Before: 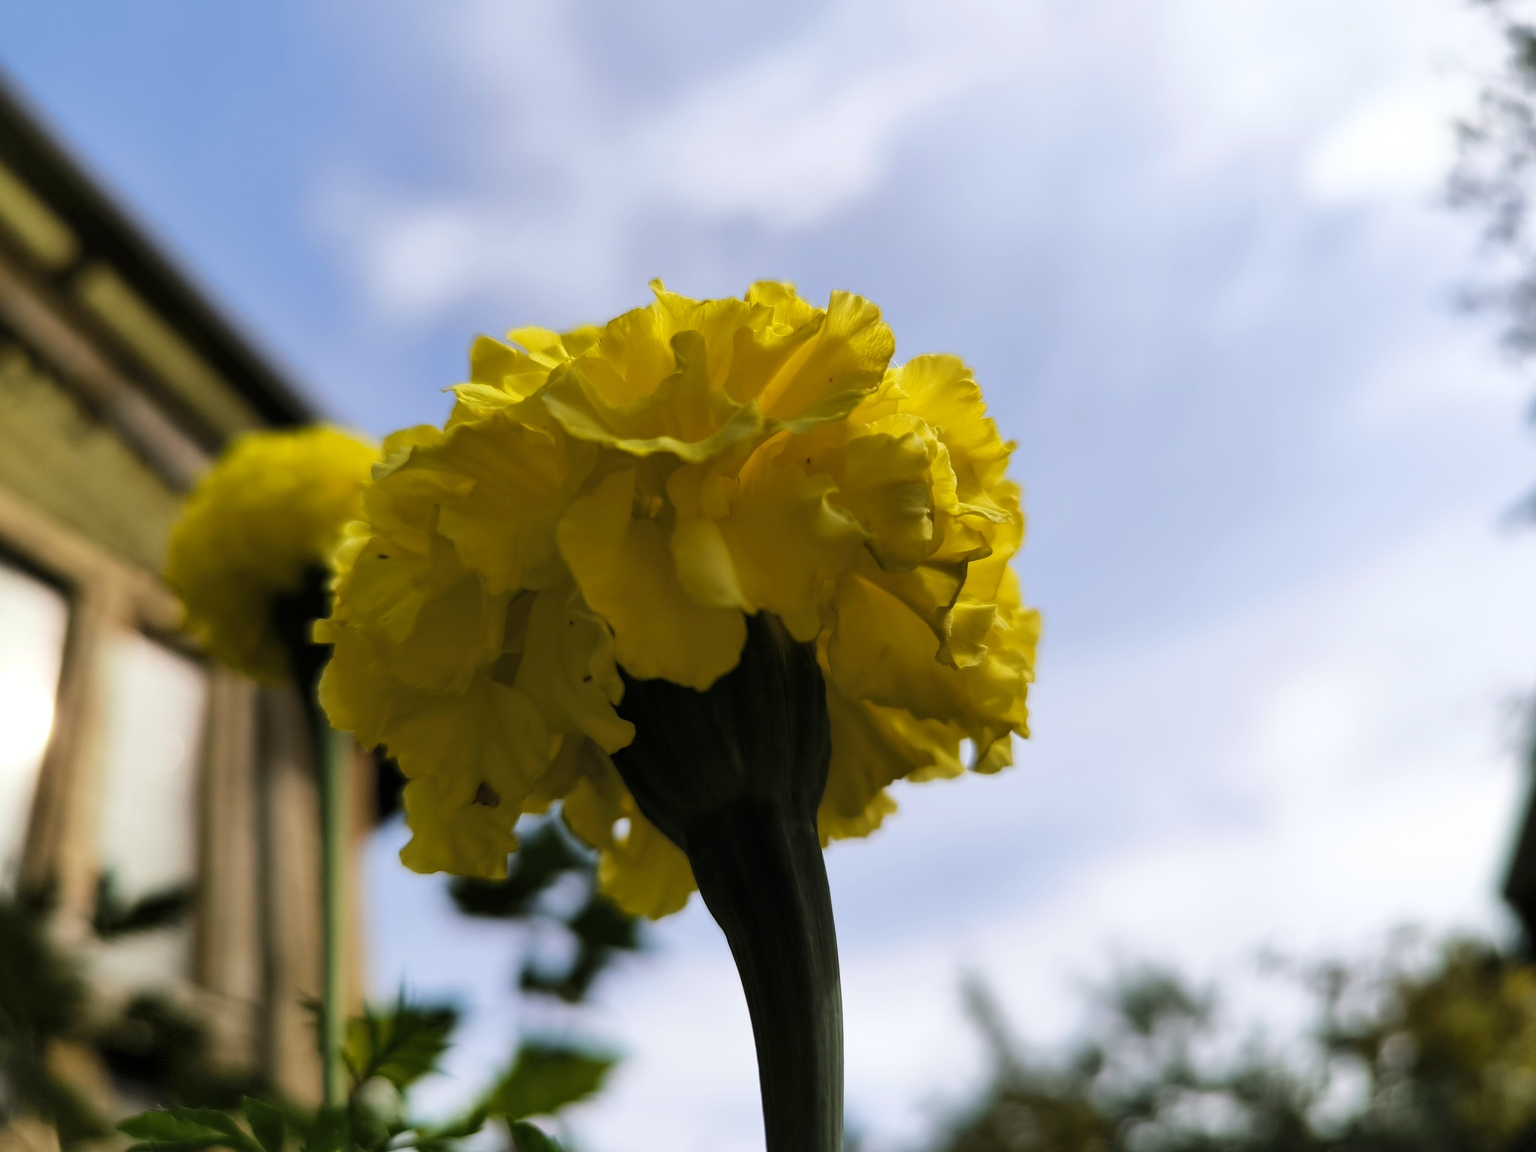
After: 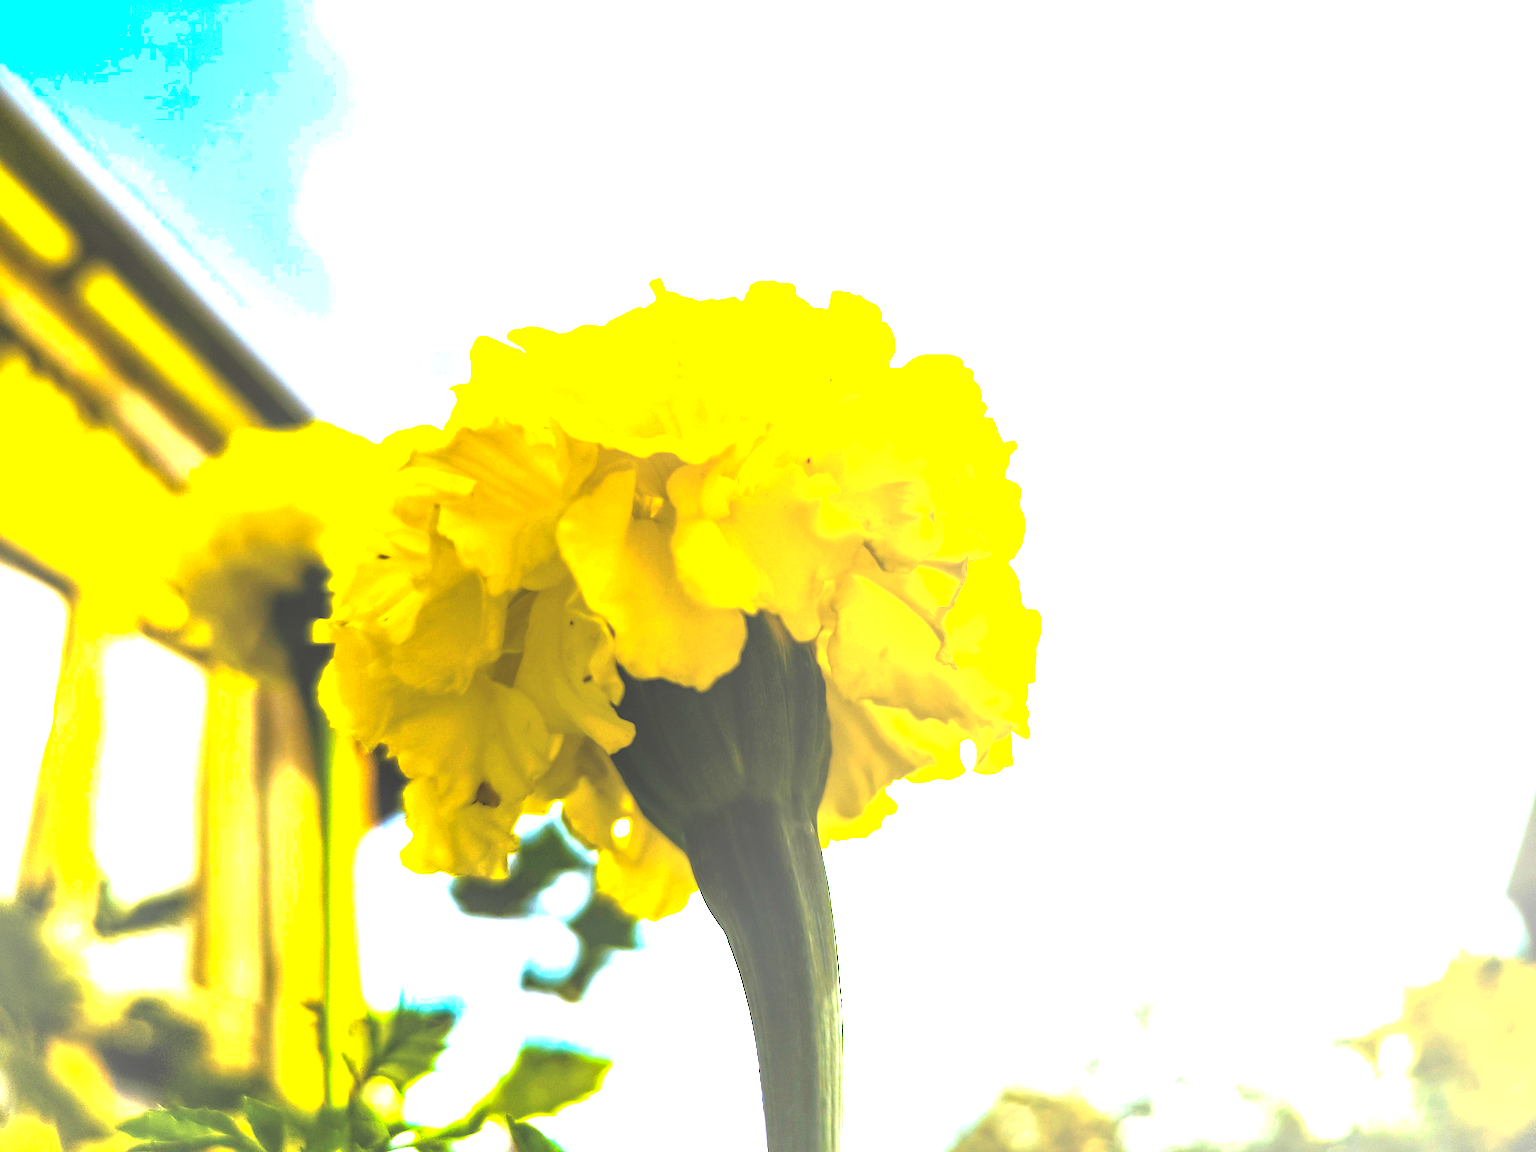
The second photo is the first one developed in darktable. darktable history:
color balance rgb: highlights gain › chroma 1.127%, highlights gain › hue 60.1°, linear chroma grading › global chroma 41.431%, perceptual saturation grading › global saturation 25.824%, perceptual brilliance grading › global brilliance 34.402%, perceptual brilliance grading › highlights 50.715%, perceptual brilliance grading › mid-tones 59.135%, perceptual brilliance grading › shadows 34.806%, global vibrance 14.16%
contrast brightness saturation: contrast -0.092, saturation -0.101
tone equalizer: -8 EV -0.381 EV, -7 EV -0.362 EV, -6 EV -0.311 EV, -5 EV -0.25 EV, -3 EV 0.198 EV, -2 EV 0.328 EV, -1 EV 0.397 EV, +0 EV 0.44 EV
local contrast: on, module defaults
